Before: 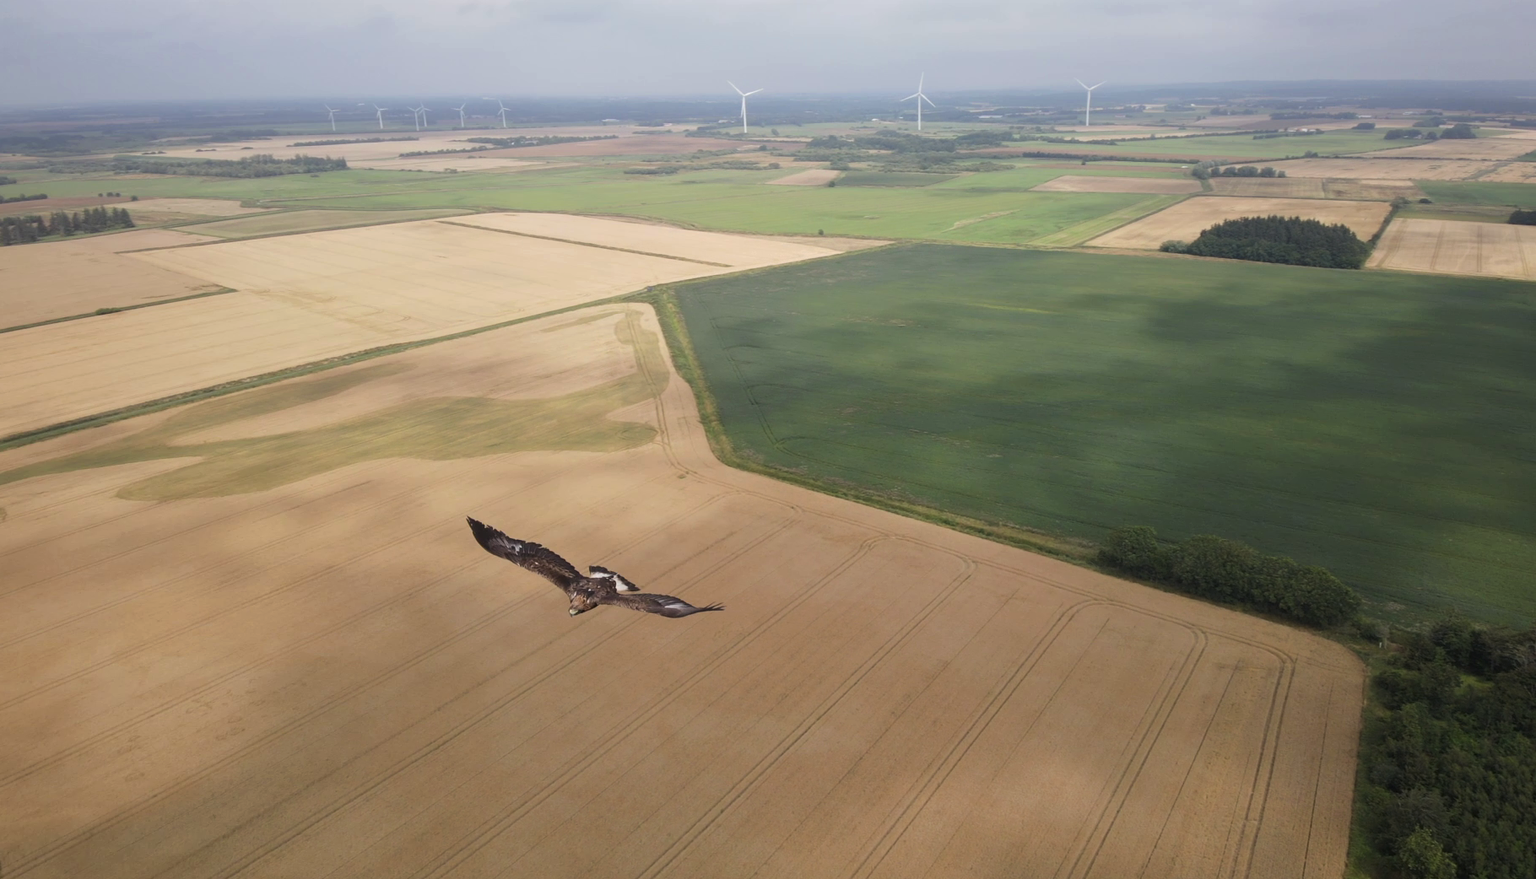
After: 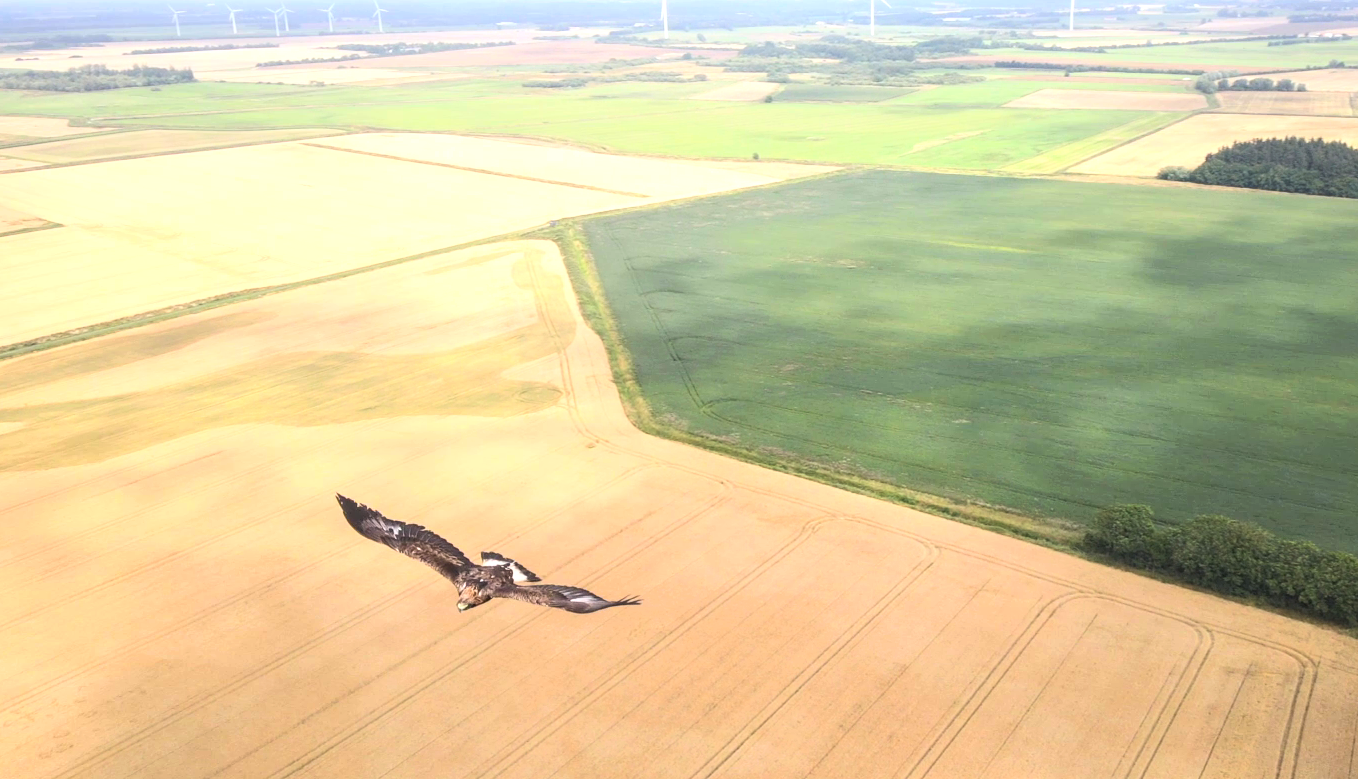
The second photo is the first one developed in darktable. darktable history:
crop and rotate: left 11.927%, top 11.482%, right 13.424%, bottom 13.726%
local contrast: on, module defaults
exposure: exposure 1 EV, compensate highlight preservation false
contrast brightness saturation: contrast 0.198, brightness 0.168, saturation 0.217
